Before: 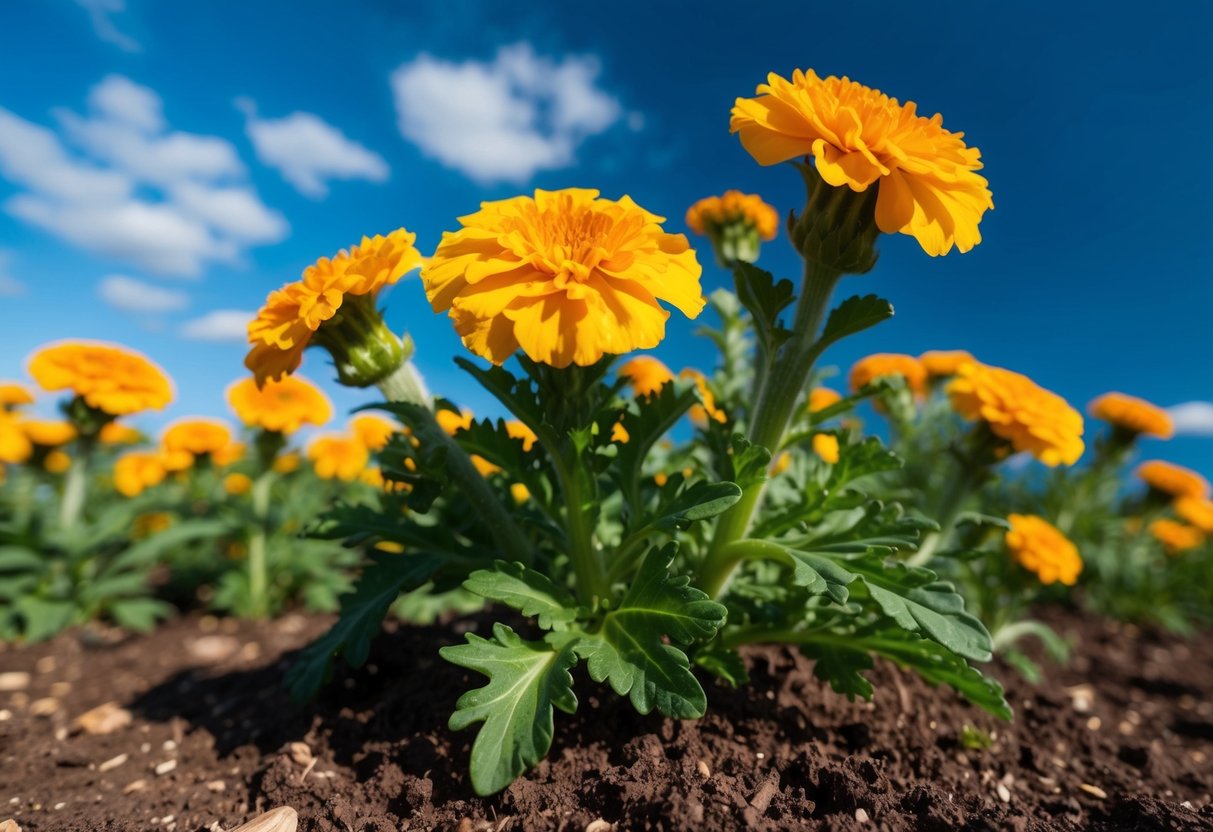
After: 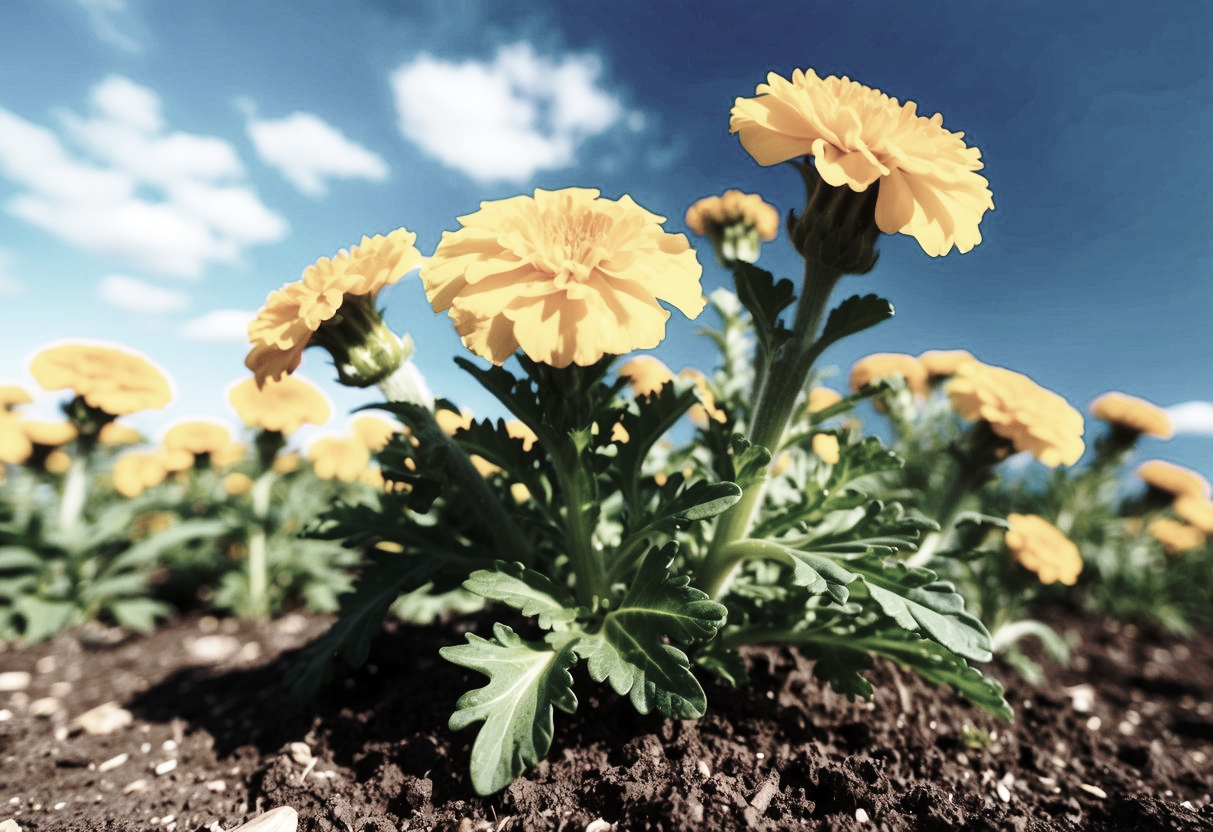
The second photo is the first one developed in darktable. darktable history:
tone equalizer: -8 EV -0.435 EV, -7 EV -0.411 EV, -6 EV -0.338 EV, -5 EV -0.255 EV, -3 EV 0.256 EV, -2 EV 0.337 EV, -1 EV 0.398 EV, +0 EV 0.394 EV, edges refinement/feathering 500, mask exposure compensation -1.57 EV, preserve details no
base curve: curves: ch0 [(0, 0) (0.032, 0.037) (0.105, 0.228) (0.435, 0.76) (0.856, 0.983) (1, 1)], preserve colors none
color zones: curves: ch0 [(0, 0.6) (0.129, 0.508) (0.193, 0.483) (0.429, 0.5) (0.571, 0.5) (0.714, 0.5) (0.857, 0.5) (1, 0.6)]; ch1 [(0, 0.481) (0.112, 0.245) (0.213, 0.223) (0.429, 0.233) (0.571, 0.231) (0.683, 0.242) (0.857, 0.296) (1, 0.481)]
